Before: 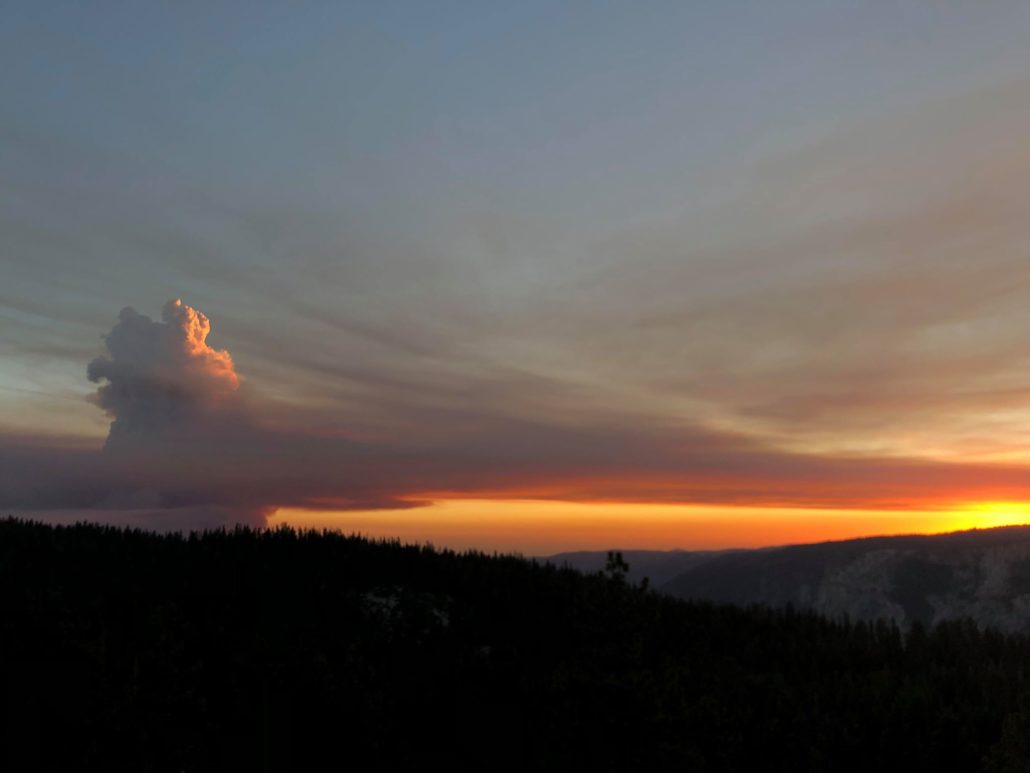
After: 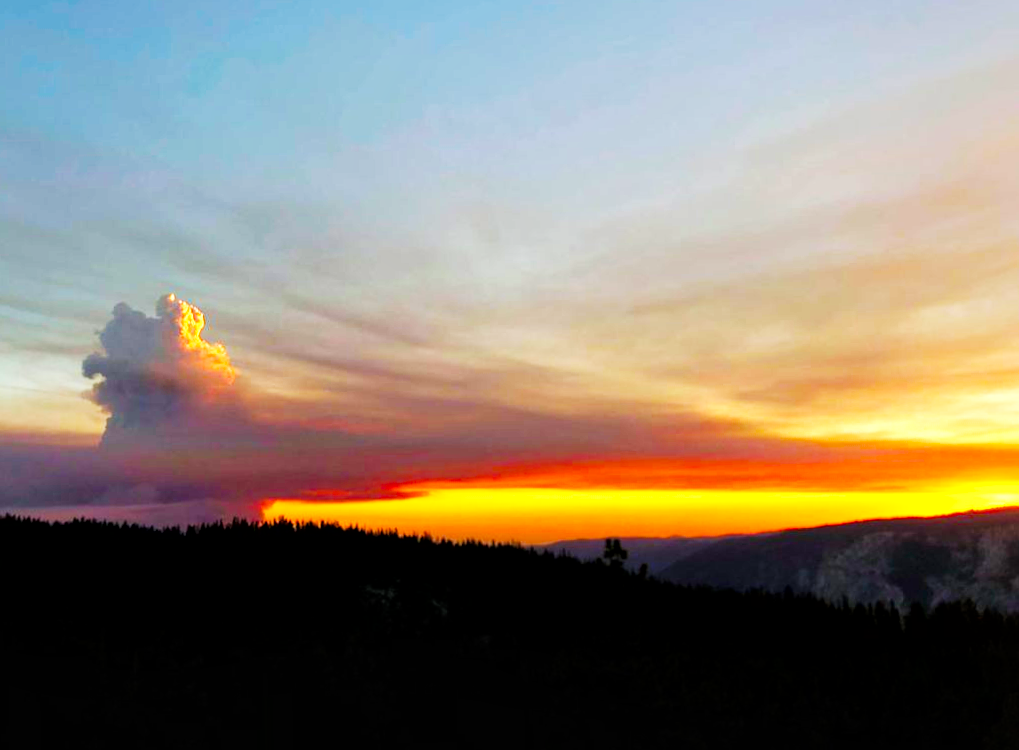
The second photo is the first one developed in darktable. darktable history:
base curve: curves: ch0 [(0, 0) (0.007, 0.004) (0.027, 0.03) (0.046, 0.07) (0.207, 0.54) (0.442, 0.872) (0.673, 0.972) (1, 1)], preserve colors none
color balance rgb: perceptual saturation grading › global saturation 20%, perceptual saturation grading › highlights -25%, perceptual saturation grading › shadows 25%, global vibrance 50%
local contrast: mode bilateral grid, contrast 25, coarseness 60, detail 151%, midtone range 0.2
rotate and perspective: rotation -1°, crop left 0.011, crop right 0.989, crop top 0.025, crop bottom 0.975
